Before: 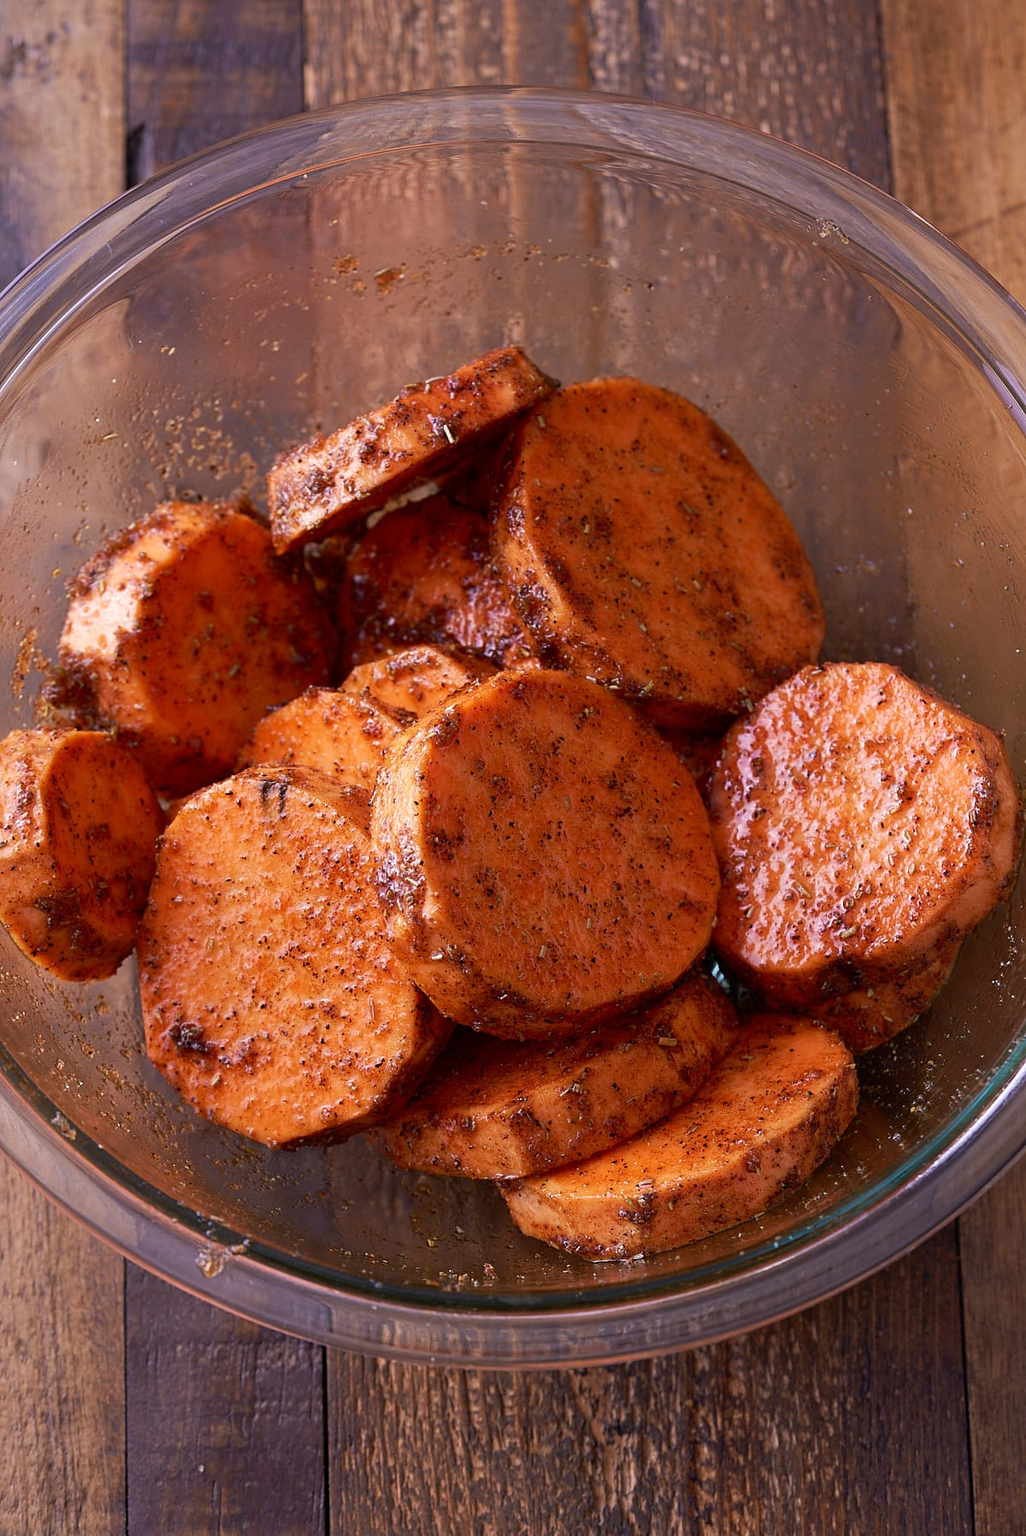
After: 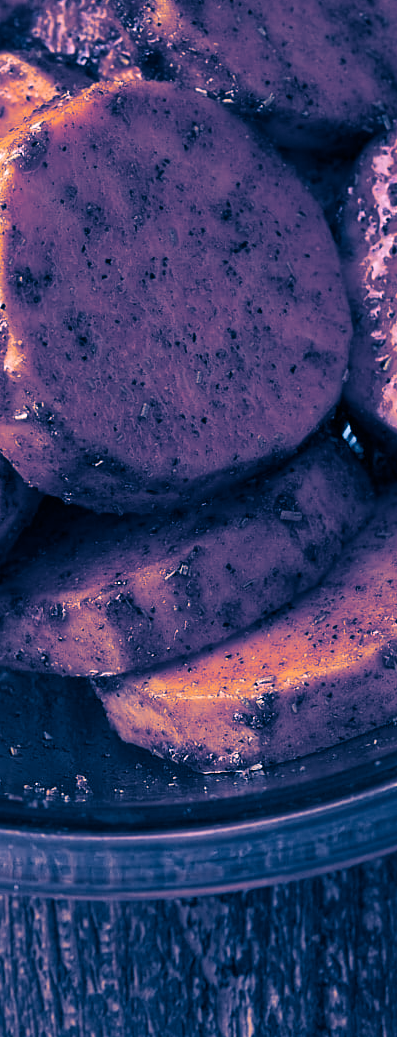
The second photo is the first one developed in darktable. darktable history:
white balance: red 1.05, blue 1.072
crop: left 40.878%, top 39.176%, right 25.993%, bottom 3.081%
split-toning: shadows › hue 226.8°, shadows › saturation 1, highlights › saturation 0, balance -61.41
